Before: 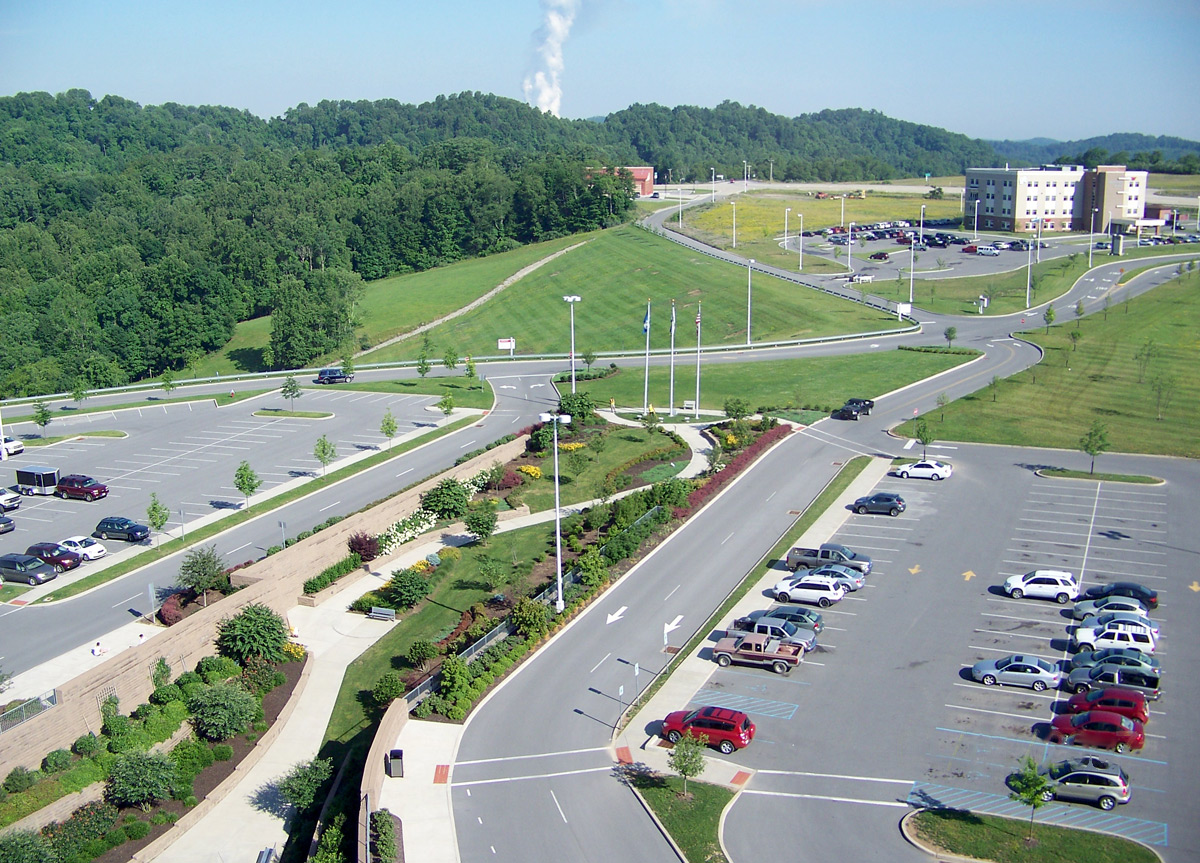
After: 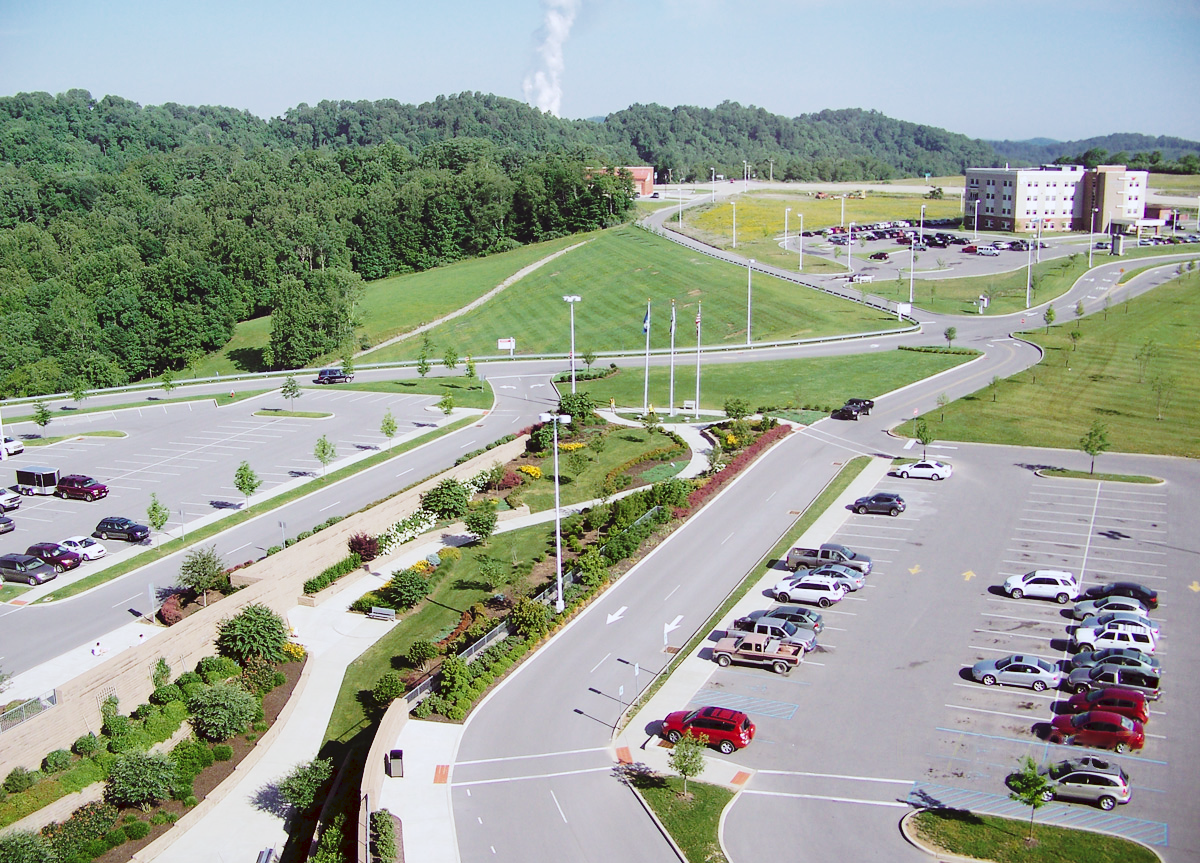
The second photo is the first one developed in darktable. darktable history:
tone curve: curves: ch0 [(0, 0) (0.003, 0.049) (0.011, 0.052) (0.025, 0.057) (0.044, 0.069) (0.069, 0.076) (0.1, 0.09) (0.136, 0.111) (0.177, 0.15) (0.224, 0.197) (0.277, 0.267) (0.335, 0.366) (0.399, 0.477) (0.468, 0.561) (0.543, 0.651) (0.623, 0.733) (0.709, 0.804) (0.801, 0.869) (0.898, 0.924) (1, 1)], preserve colors none
color look up table: target L [94.5, 88.05, 87.71, 86.93, 86.27, 80.33, 80.69, 65.61, 64.51, 52.61, 39.21, 36.6, 30.93, 17.07, 200.66, 73.81, 71.45, 59.25, 55.47, 49.87, 49.71, 46.37, 42.76, 34.6, 30.68, 19.56, 4.524, 76.74, 70.26, 68.01, 62.58, 55.47, 54.97, 49.58, 41.25, 41.78, 38.48, 37.55, 26.78, 25.07, 21.57, 5.582, 85.6, 77.47, 63.05, 46.65, 47.35, 34.74, 9.911], target a [-6.216, -29.89, -11.19, -33.22, -50.5, -65.83, -3.433, -14.18, -49.65, -44.06, -8.472, -6.941, -23.42, -5.454, 0, 30.57, 24.81, 18.68, 24.61, 64.67, 51.78, 27.95, 42.05, 43.23, 7.076, 31.14, 14, 31.58, 38.74, 64.21, 3.014, 55.07, 87.52, 6.075, 18.61, 57.92, 41.54, 53.77, 4.894, 34.33, 30.19, 29.33, -37.33, -11.98, -15.42, -18.16, -28.35, -7.608, 2.157], target b [10.11, 29.47, 89.88, 58.83, -2.44, 43.31, 69.06, 33.41, 23.96, 42.23, 33.45, 23.65, 29.86, 28.79, 0, 14.62, 53.52, 53.36, 5.802, 32.63, 48.5, 37.41, 11.18, 42.27, 7.077, 32.93, 7.361, -18.25, -9.97, -42.62, 1.533, -7.734, -65.41, -26.69, -69.78, -22.62, -26.62, -53.48, -26.68, -4.806, -47.92, -22.04, -15.99, -19.56, -41.46, -24.86, -3.178, -15.68, -2.921], num patches 49
